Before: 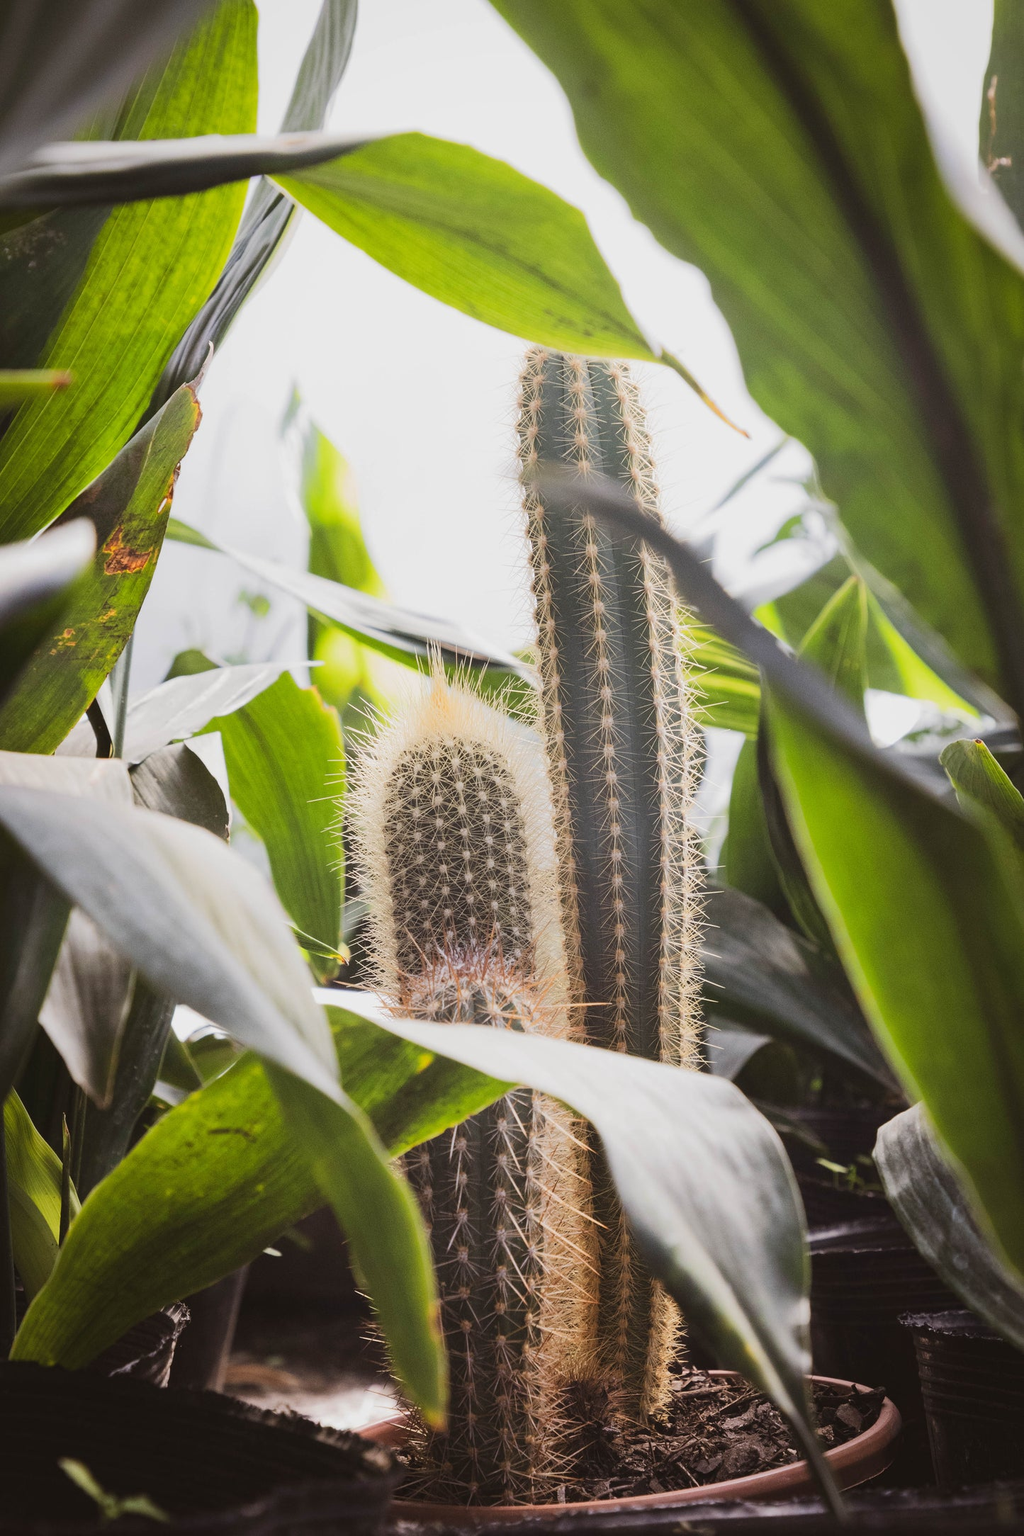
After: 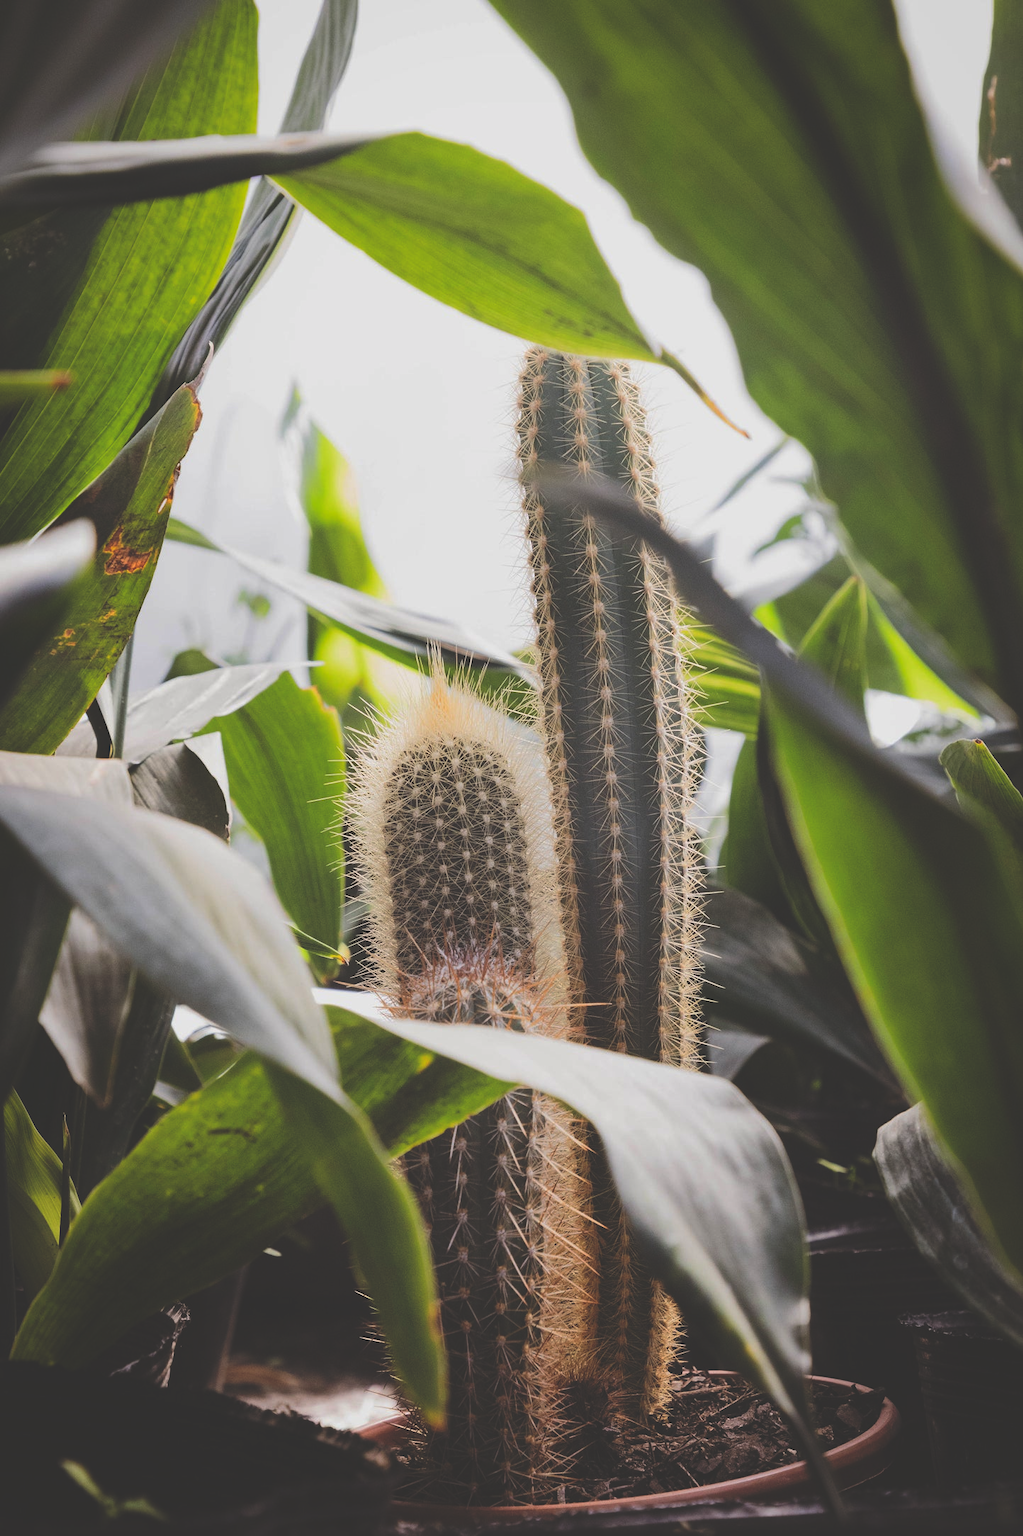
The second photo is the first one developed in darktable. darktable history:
rgb curve: curves: ch0 [(0, 0.186) (0.314, 0.284) (0.775, 0.708) (1, 1)], compensate middle gray true, preserve colors none
white balance: red 1, blue 1
